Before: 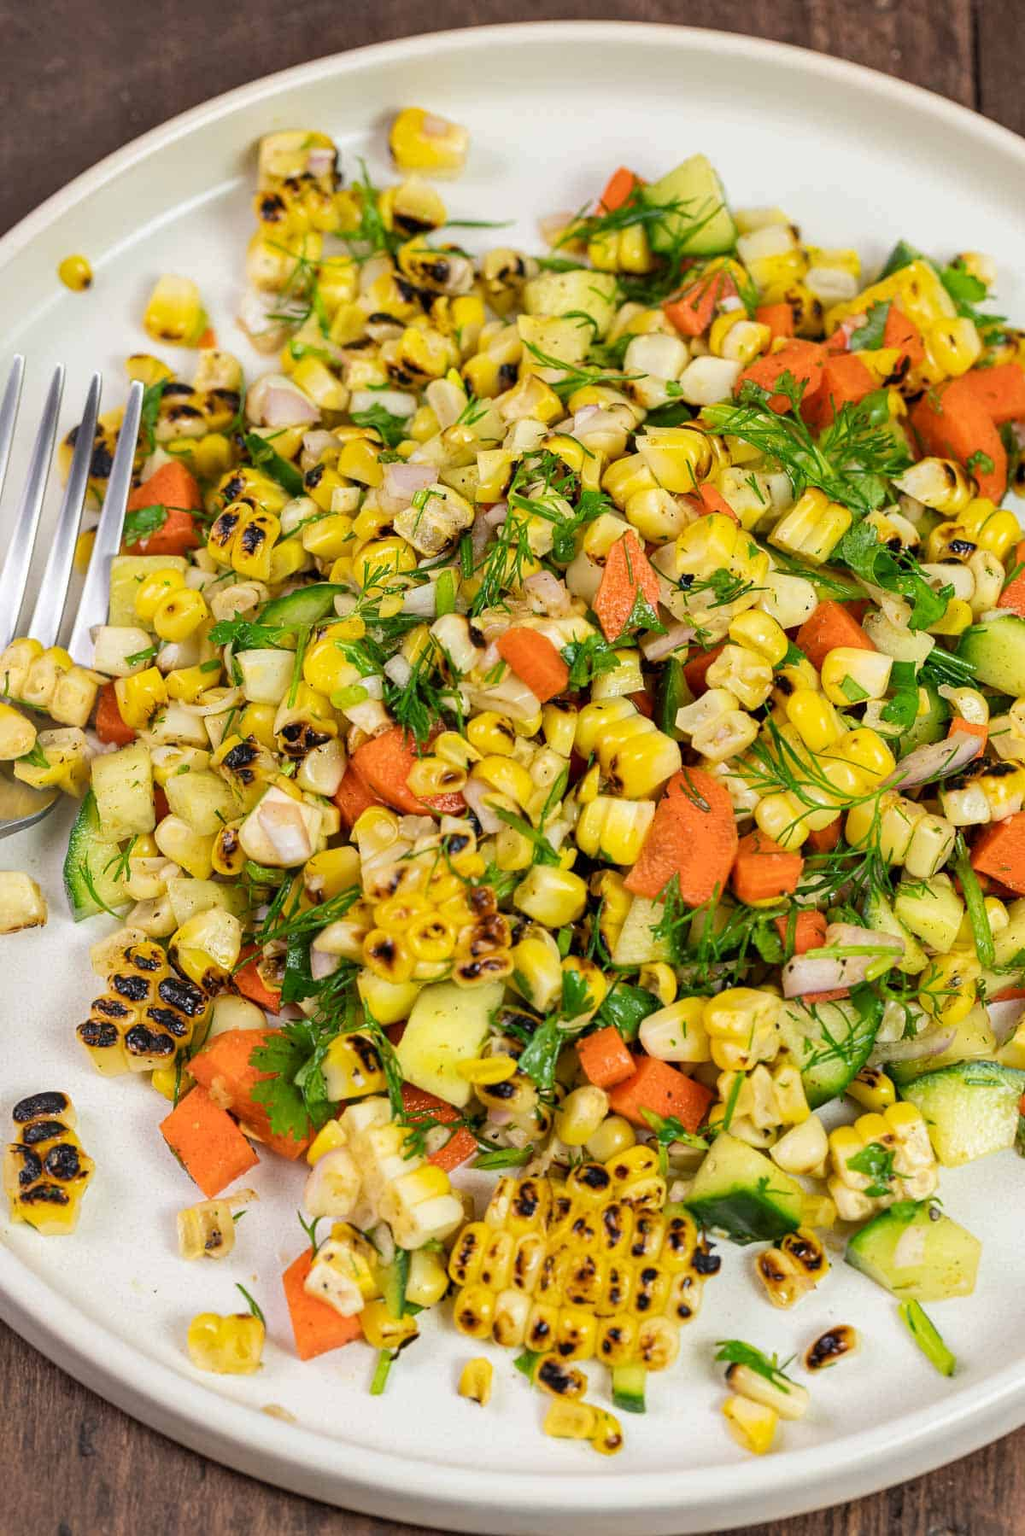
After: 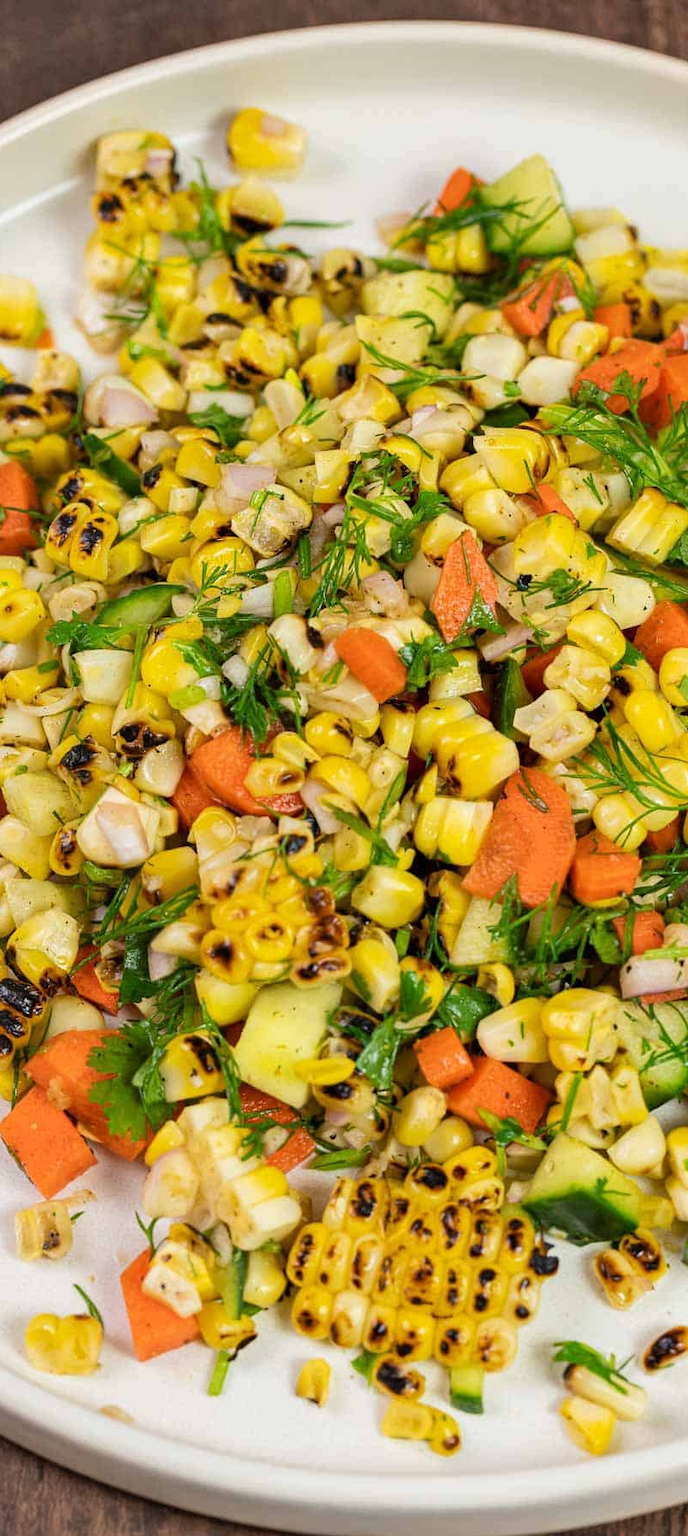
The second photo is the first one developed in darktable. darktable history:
crop and rotate: left 15.883%, right 16.925%
